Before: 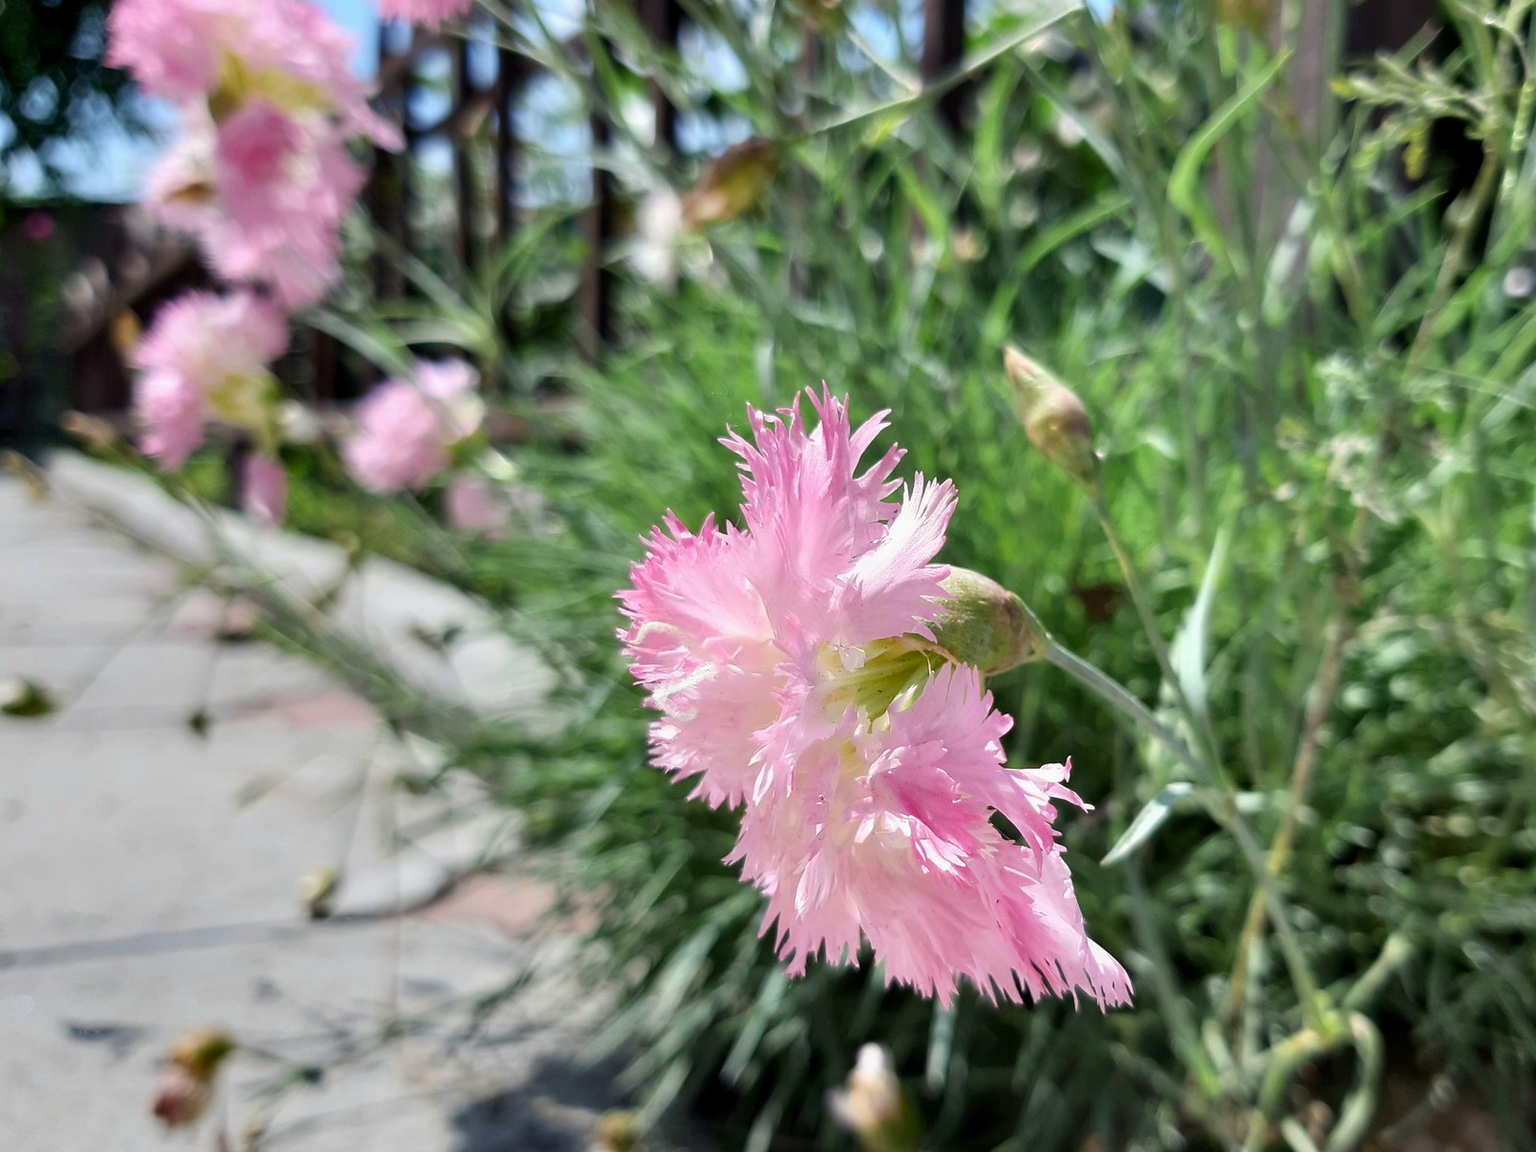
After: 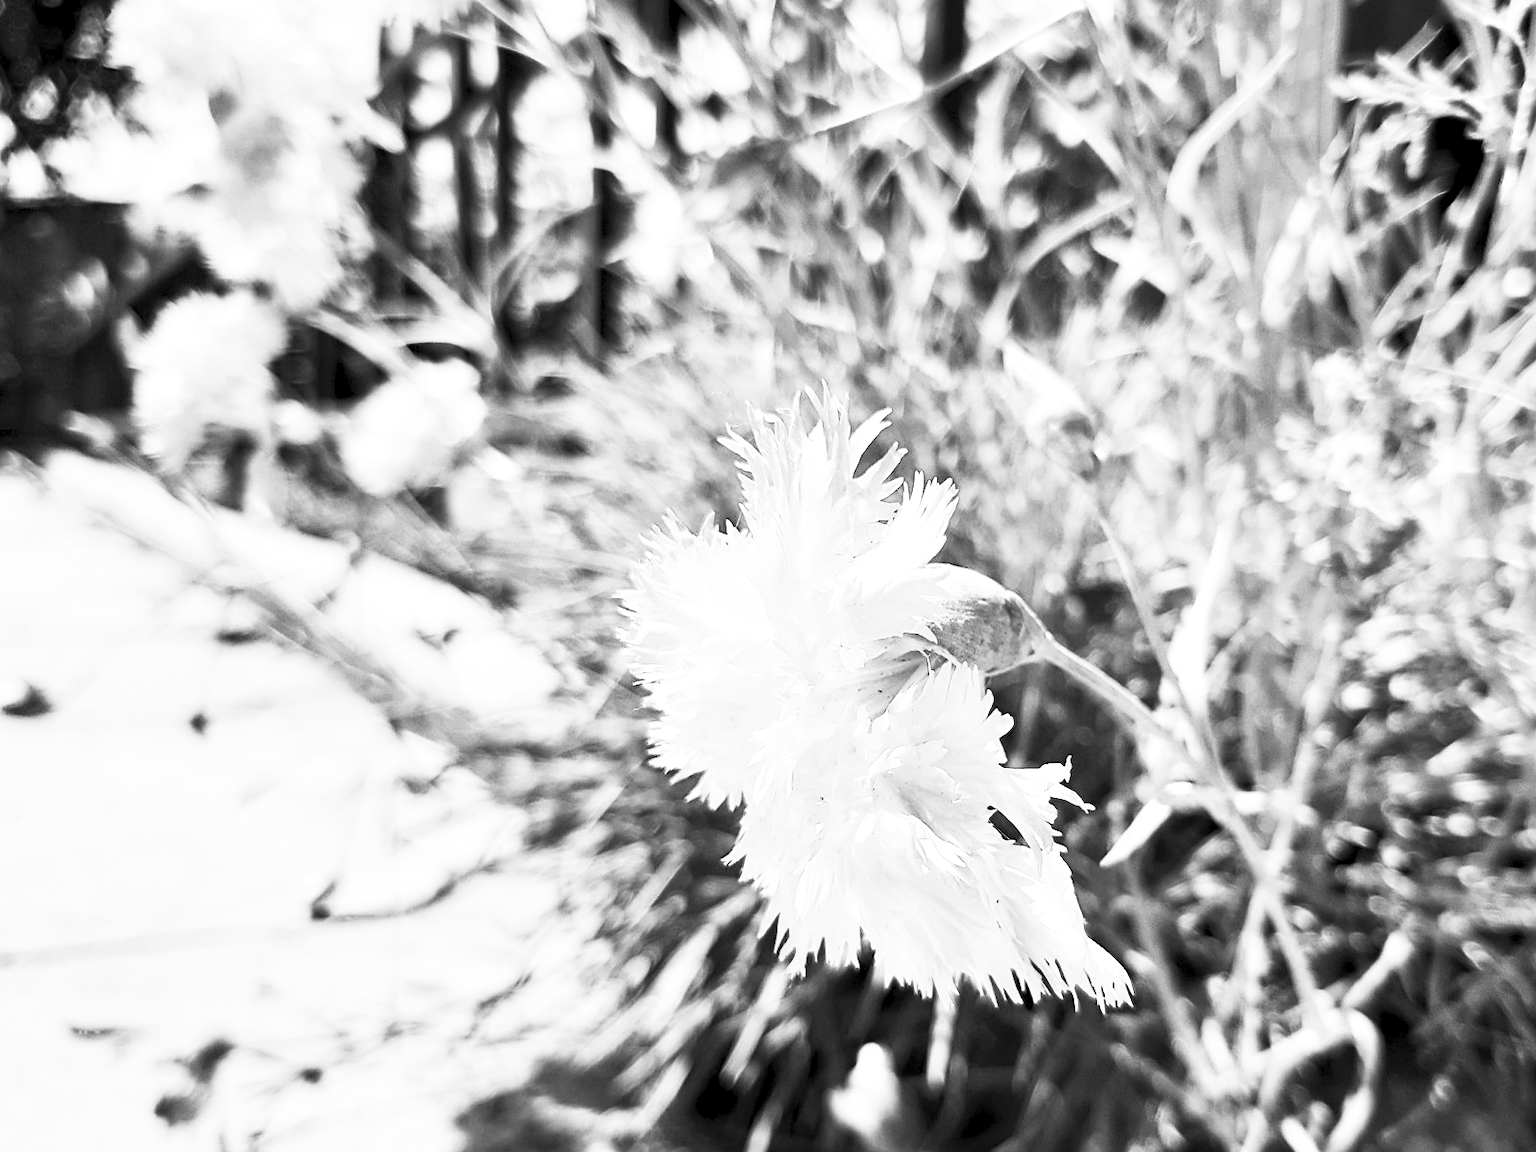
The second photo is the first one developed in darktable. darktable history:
sharpen: radius 2.529, amount 0.323
white balance: red 1.004, blue 1.096
contrast brightness saturation: contrast 0.53, brightness 0.47, saturation -1
exposure: black level correction 0.001, exposure 0.5 EV, compensate exposure bias true, compensate highlight preservation false
